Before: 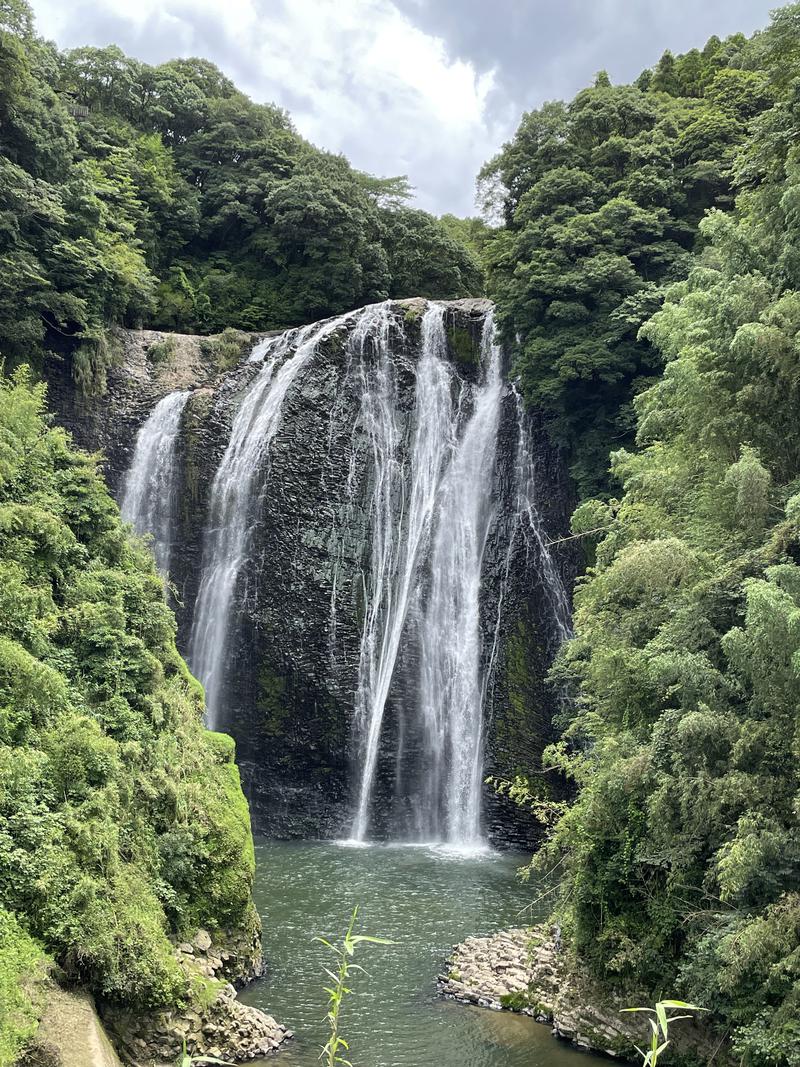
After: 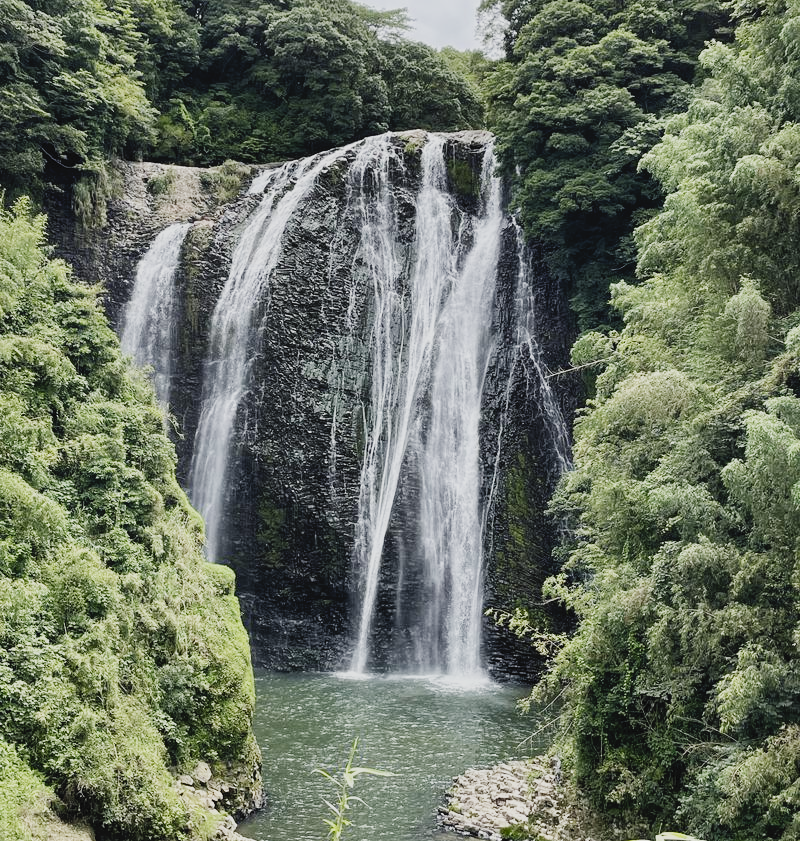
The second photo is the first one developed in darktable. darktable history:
crop and rotate: top 15.786%, bottom 5.351%
tone curve: curves: ch0 [(0, 0) (0.003, 0.045) (0.011, 0.051) (0.025, 0.057) (0.044, 0.074) (0.069, 0.096) (0.1, 0.125) (0.136, 0.16) (0.177, 0.201) (0.224, 0.242) (0.277, 0.299) (0.335, 0.362) (0.399, 0.432) (0.468, 0.512) (0.543, 0.601) (0.623, 0.691) (0.709, 0.786) (0.801, 0.876) (0.898, 0.927) (1, 1)], color space Lab, independent channels, preserve colors none
filmic rgb: black relative exposure -7.65 EV, white relative exposure 4.56 EV, threshold 2.95 EV, hardness 3.61, preserve chrominance no, color science v5 (2021), contrast in shadows safe, contrast in highlights safe, enable highlight reconstruction true
